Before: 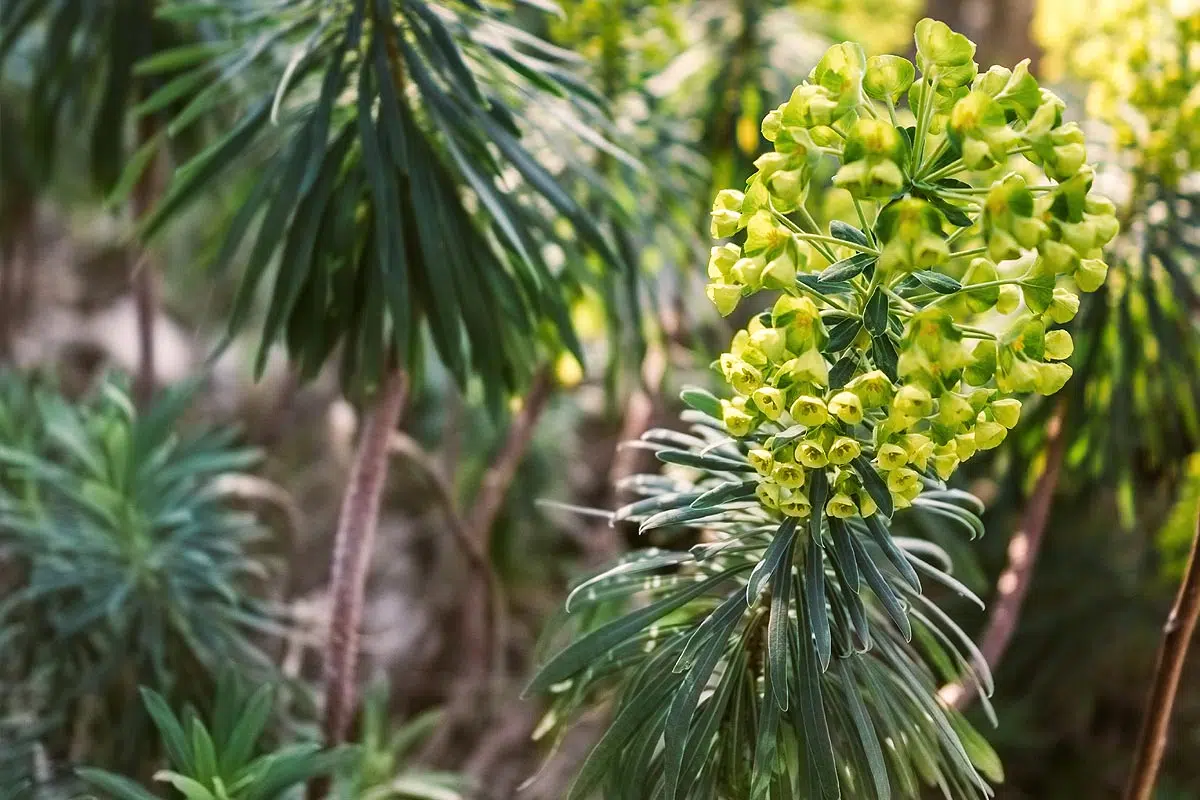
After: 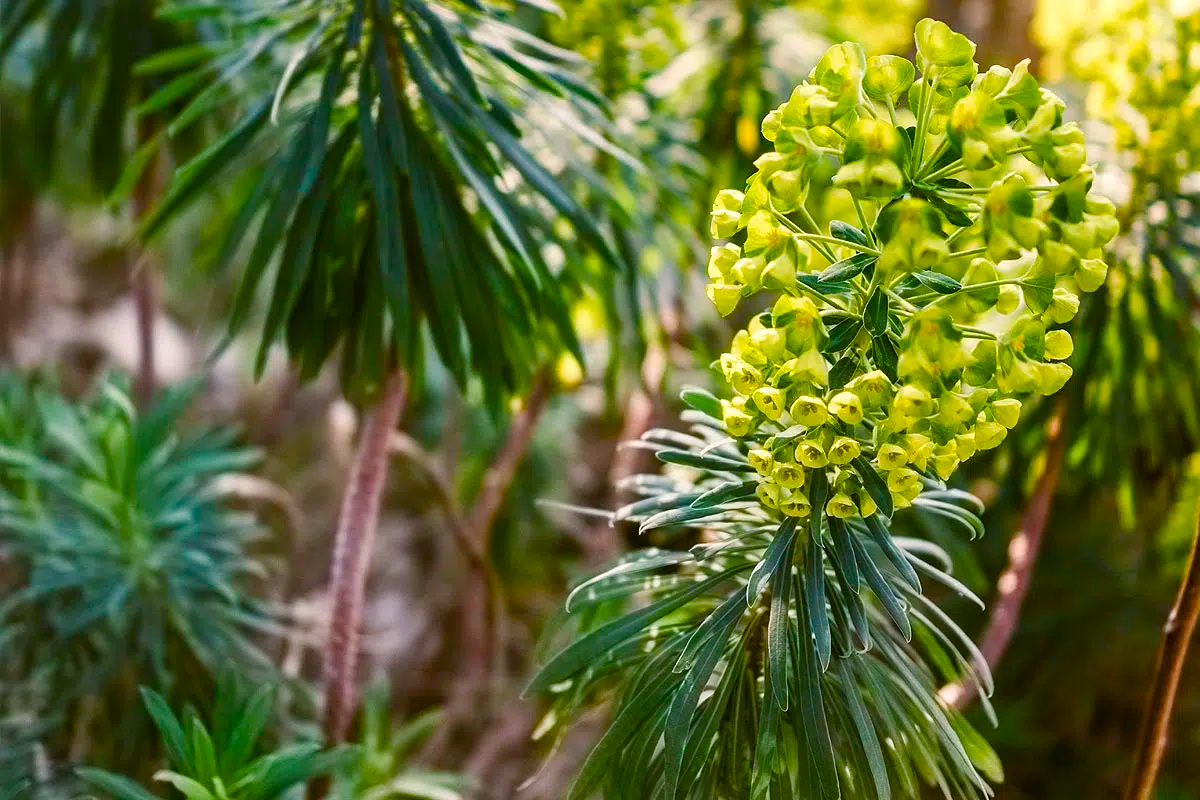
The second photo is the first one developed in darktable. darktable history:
color balance rgb: shadows lift › chroma 0.701%, shadows lift › hue 114.09°, power › hue 330.04°, linear chroma grading › global chroma 15.53%, perceptual saturation grading › global saturation 19.862%, perceptual saturation grading › highlights -25.737%, perceptual saturation grading › shadows 50.198%, global vibrance 20.452%
